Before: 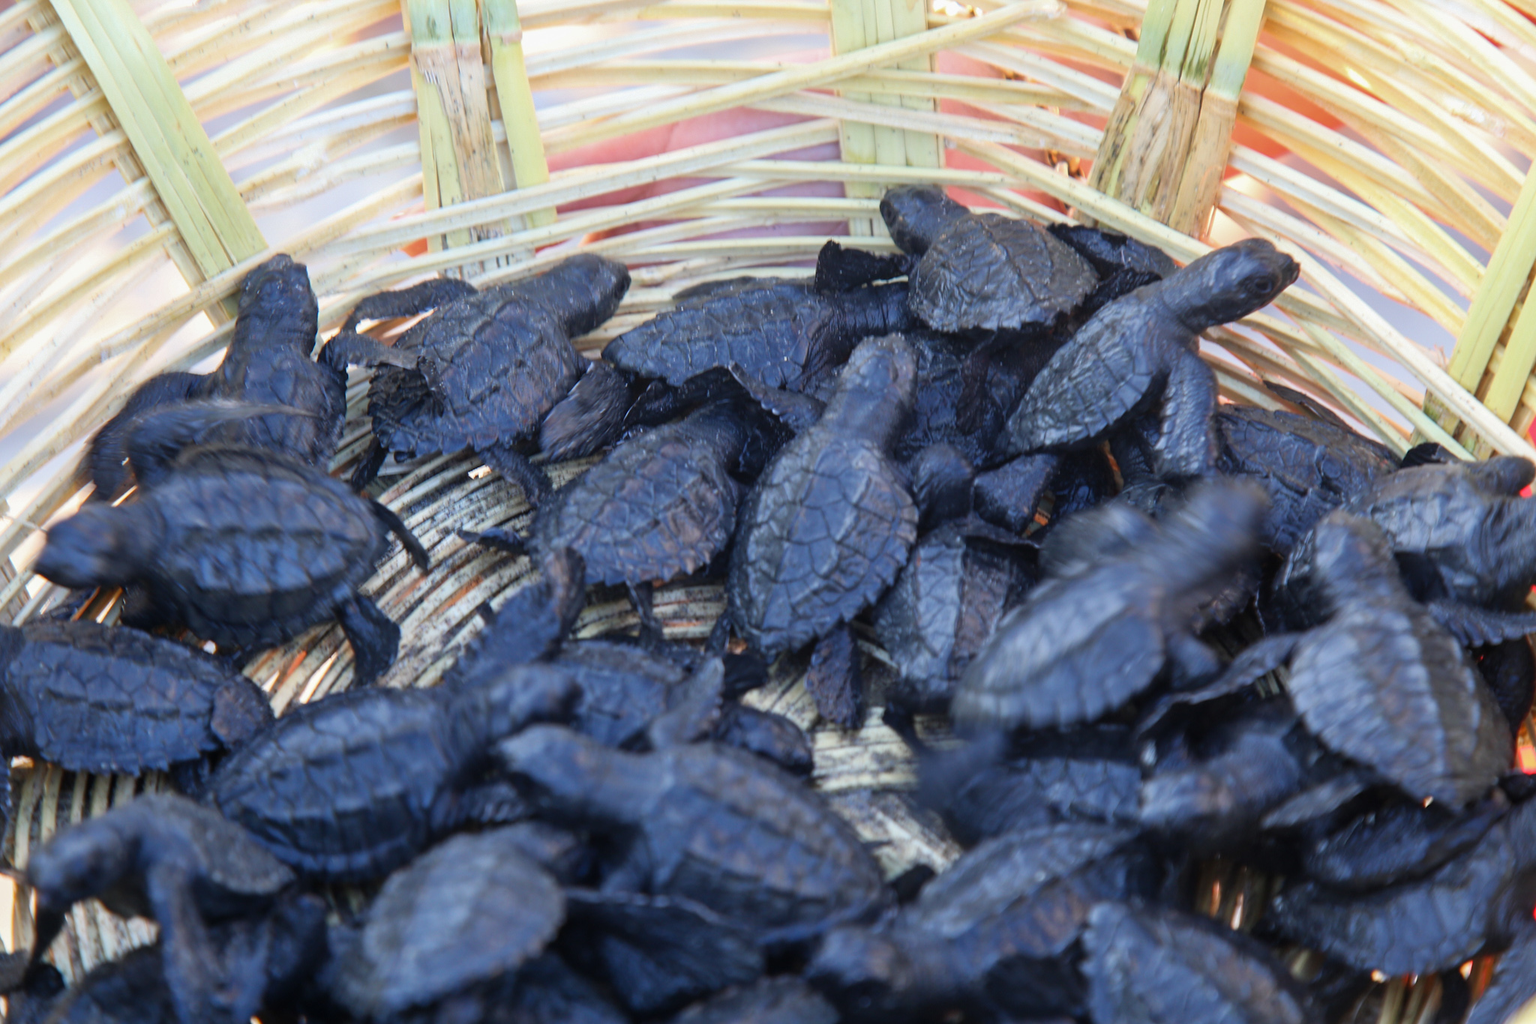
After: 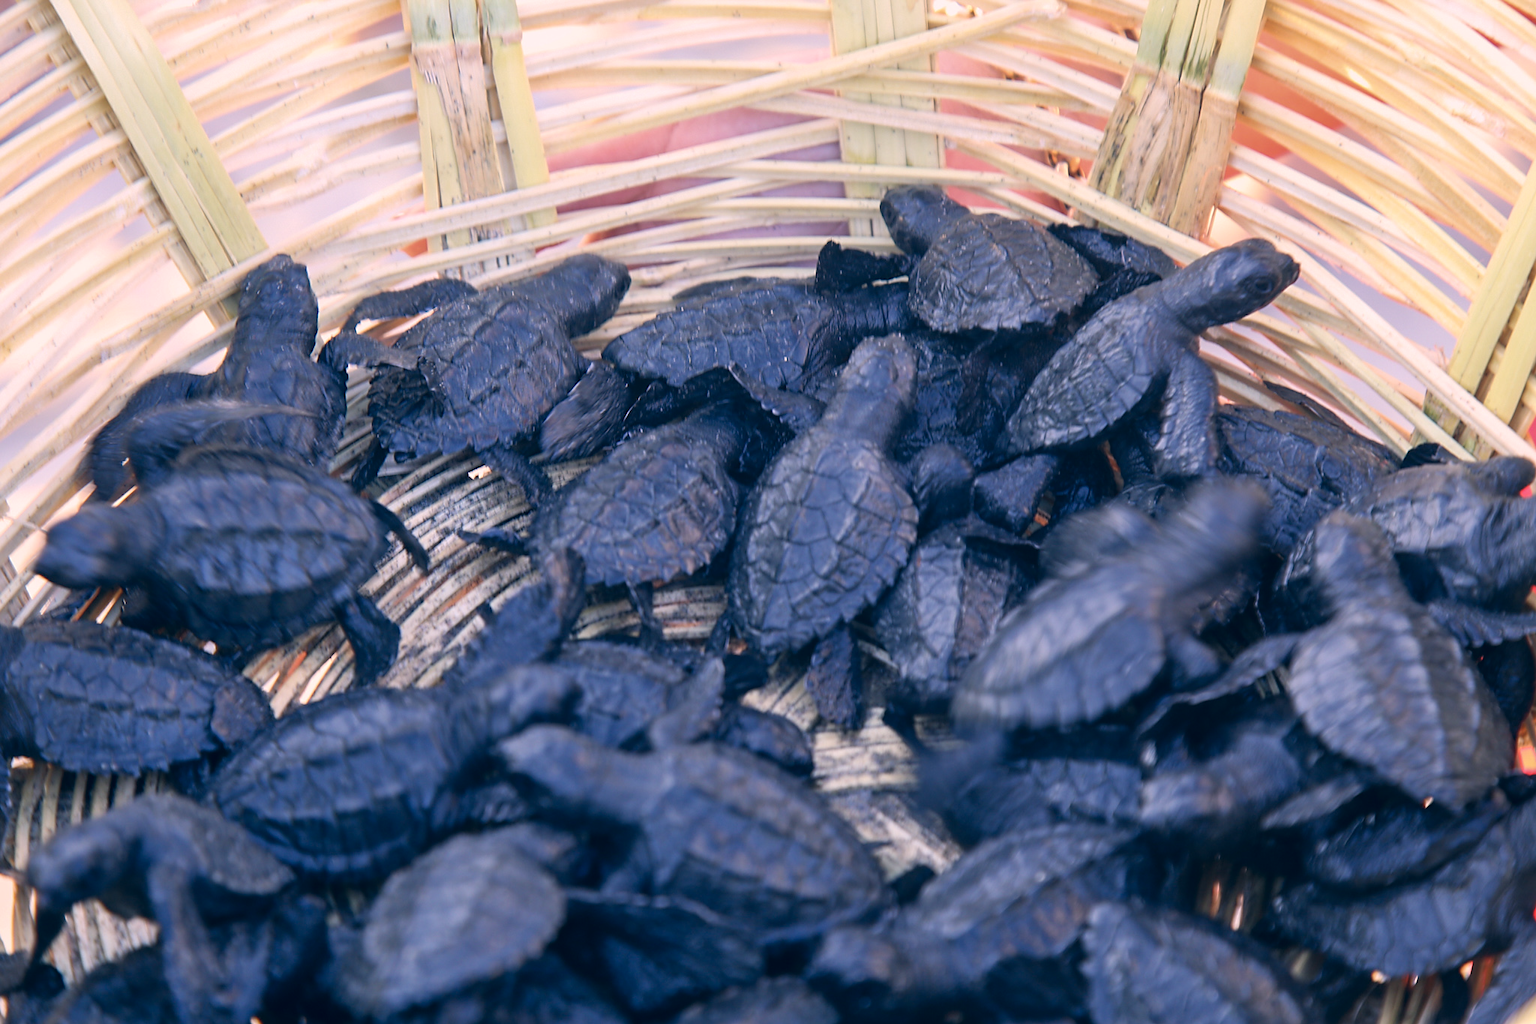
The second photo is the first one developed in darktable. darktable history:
color correction: highlights a* 14.39, highlights b* 5.9, shadows a* -6.21, shadows b* -15.63, saturation 0.864
sharpen: radius 1.83, amount 0.39, threshold 1.726
